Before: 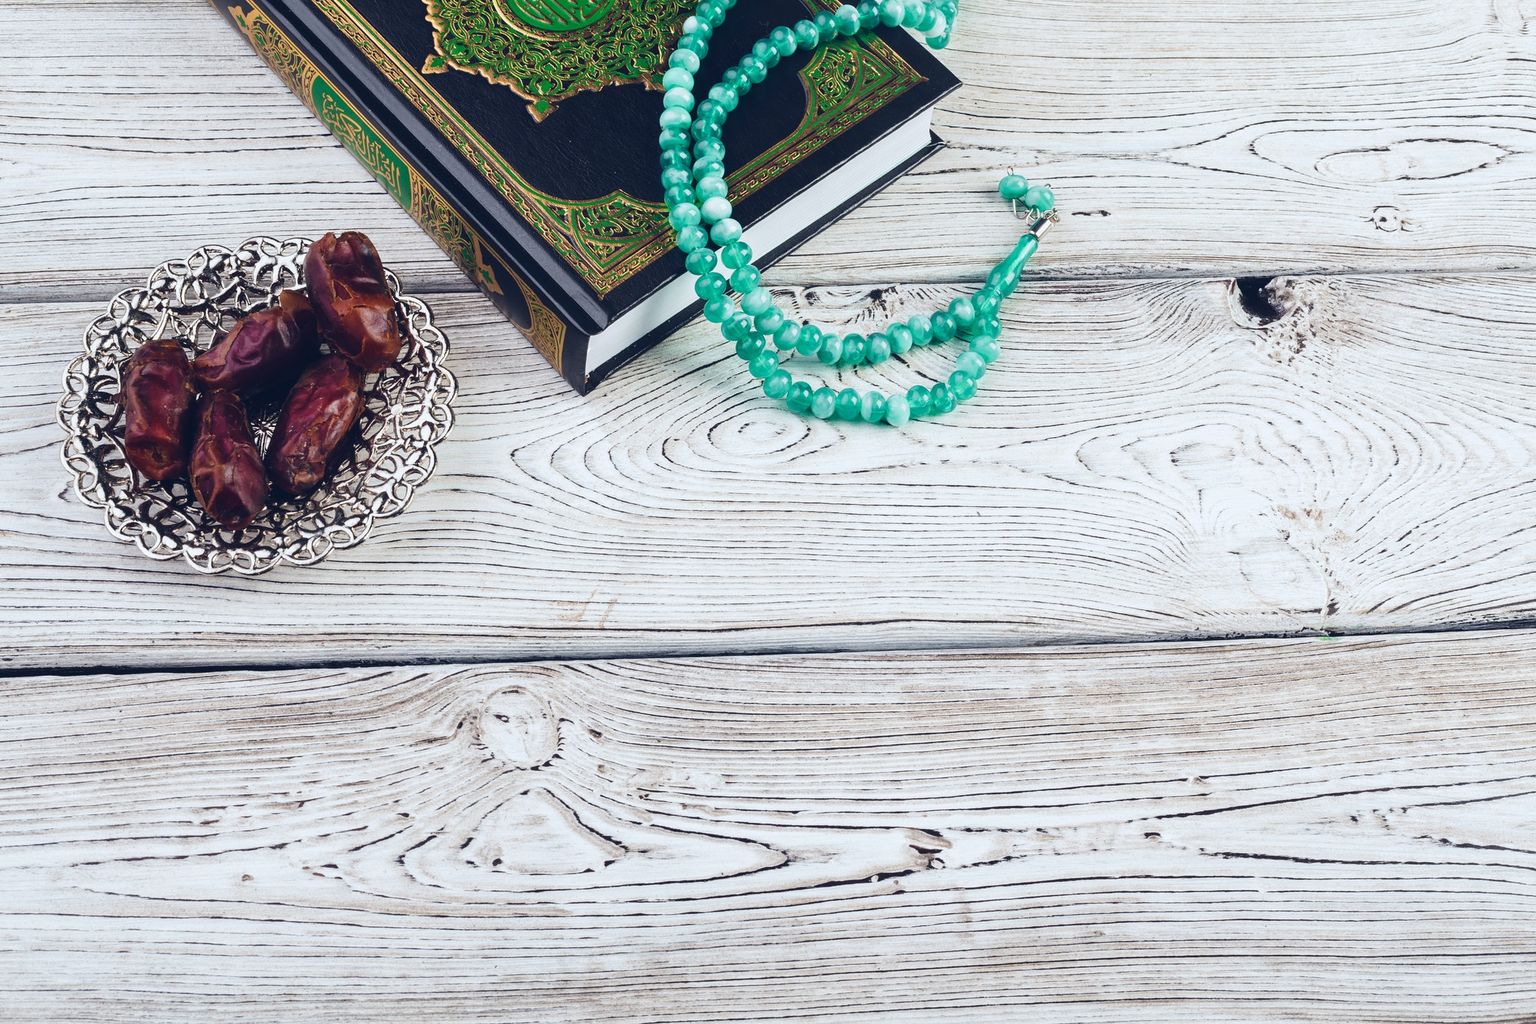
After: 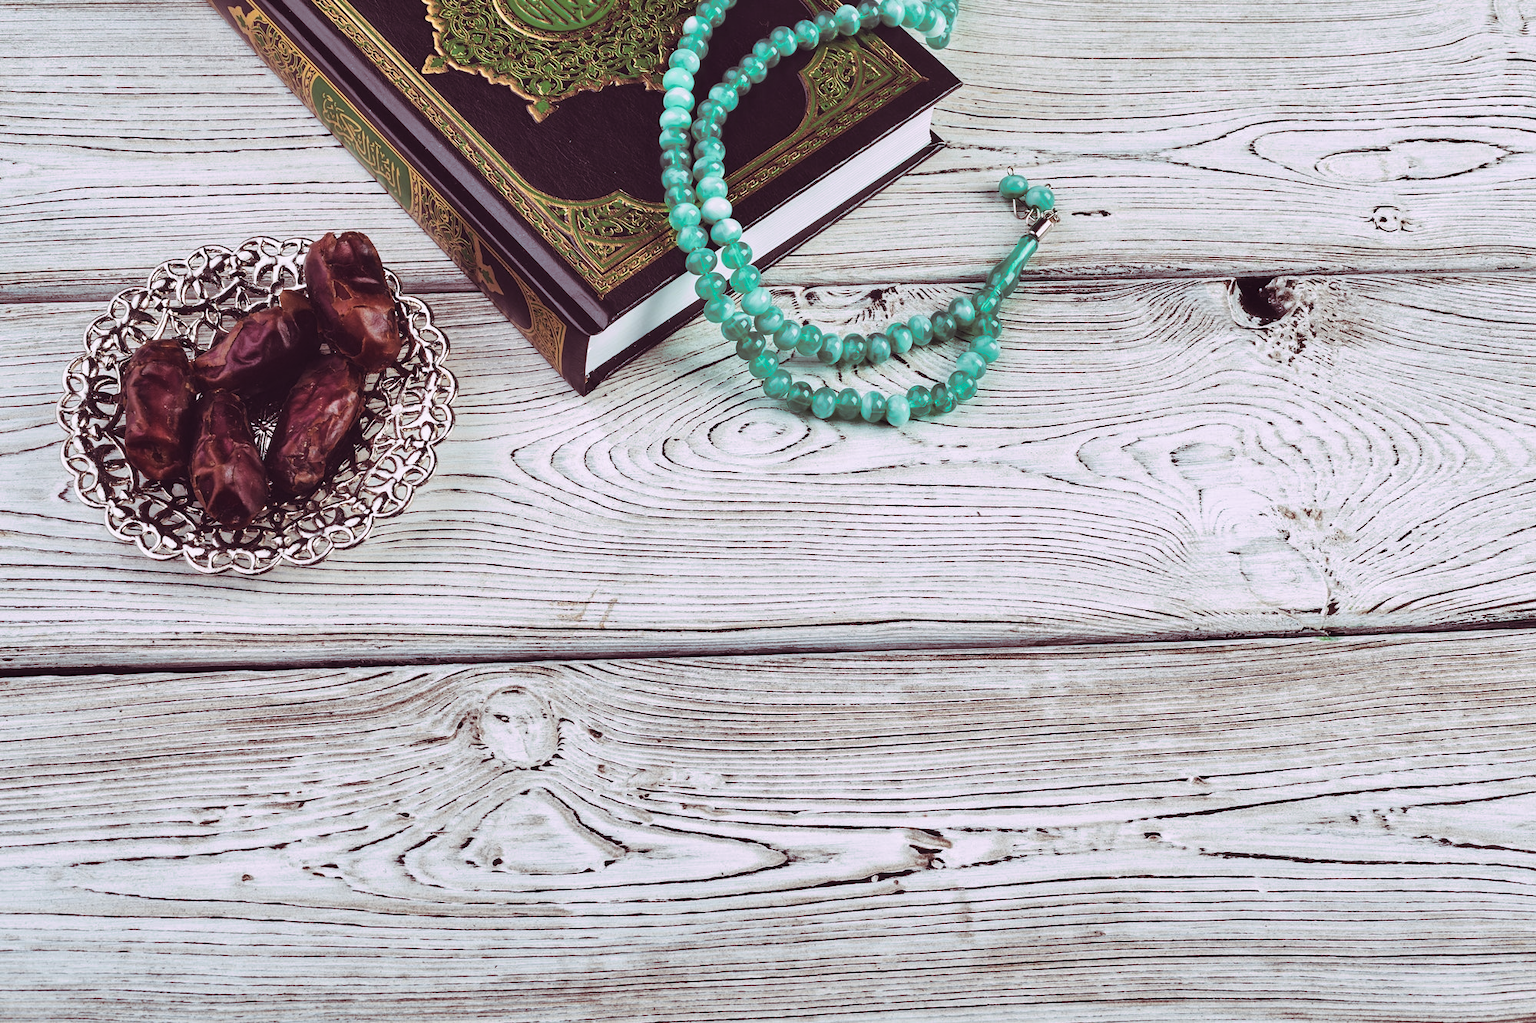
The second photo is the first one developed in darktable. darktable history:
shadows and highlights: low approximation 0.01, soften with gaussian
split-toning: highlights › hue 298.8°, highlights › saturation 0.73, compress 41.76%
